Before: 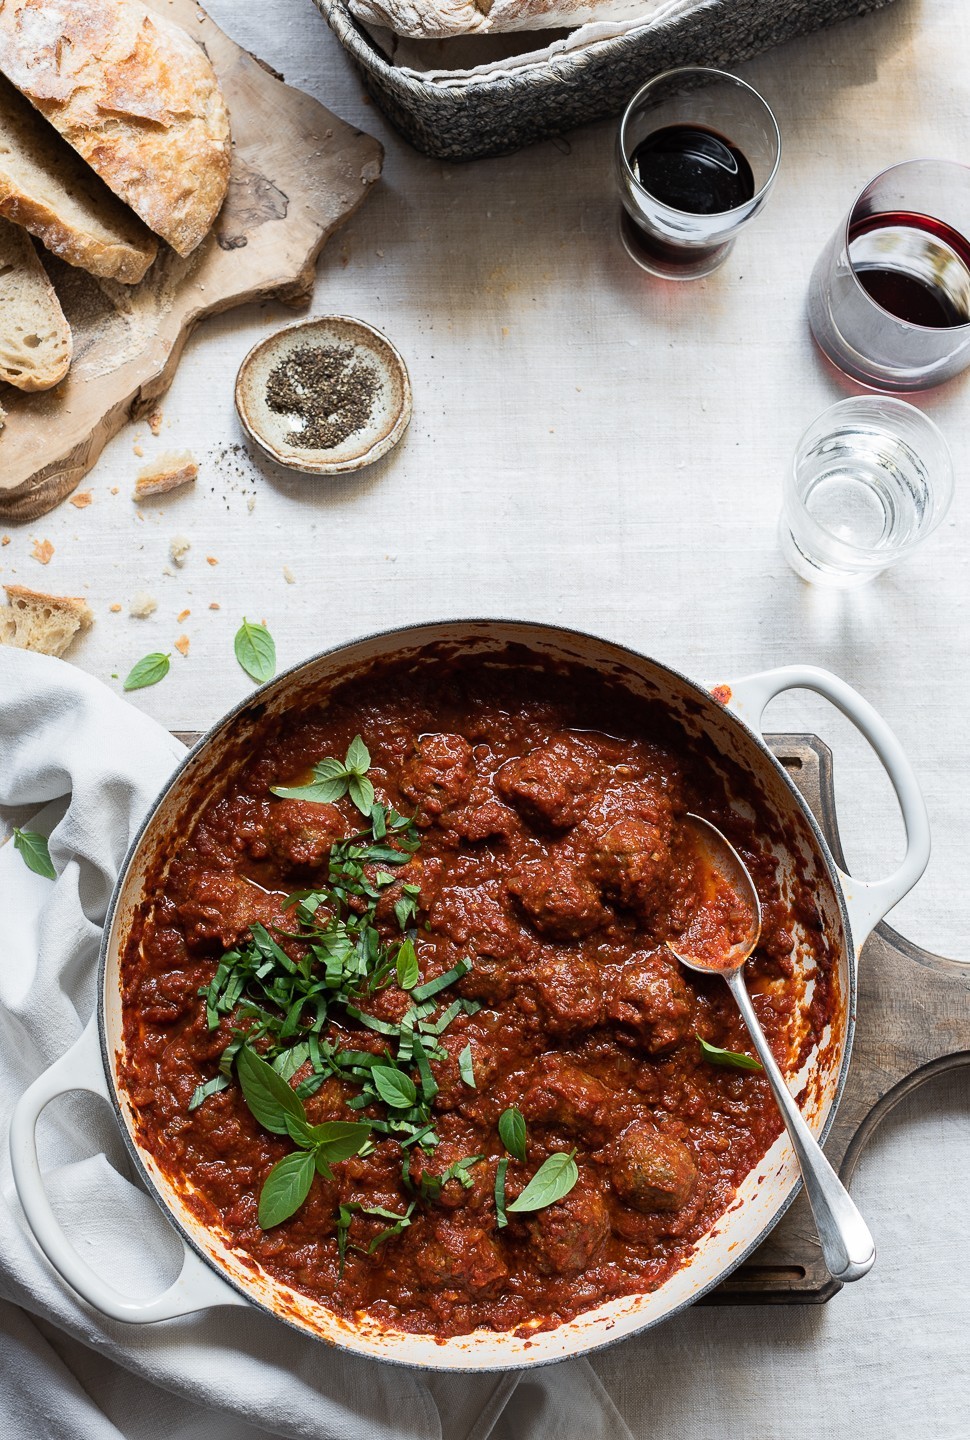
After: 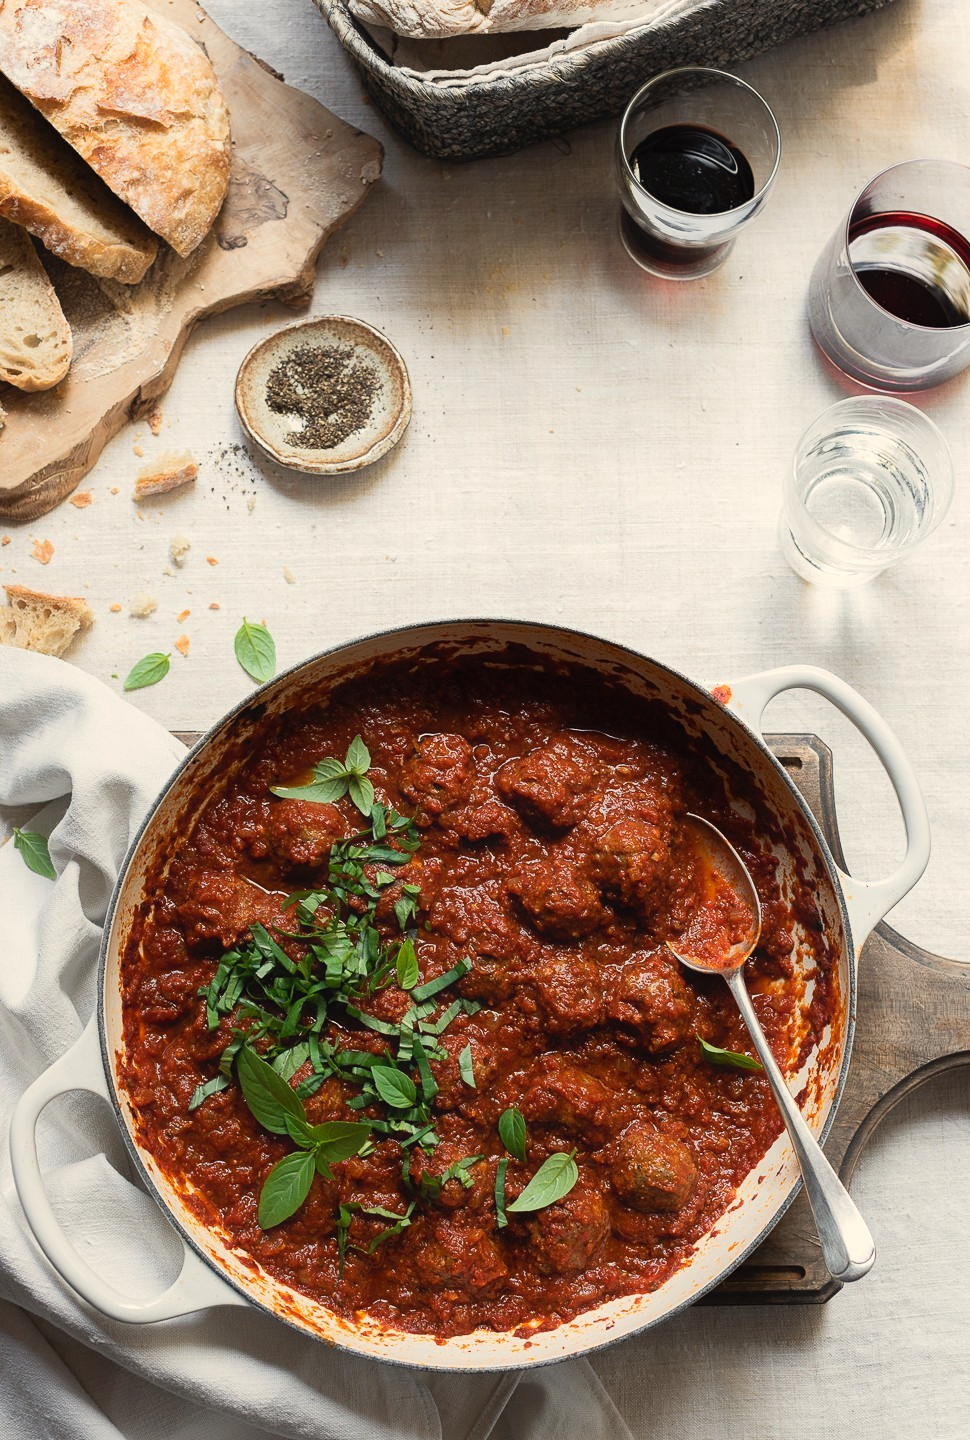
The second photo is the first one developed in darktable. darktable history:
white balance: red 1.045, blue 0.932
contrast equalizer: y [[0.5, 0.488, 0.462, 0.461, 0.491, 0.5], [0.5 ×6], [0.5 ×6], [0 ×6], [0 ×6]]
